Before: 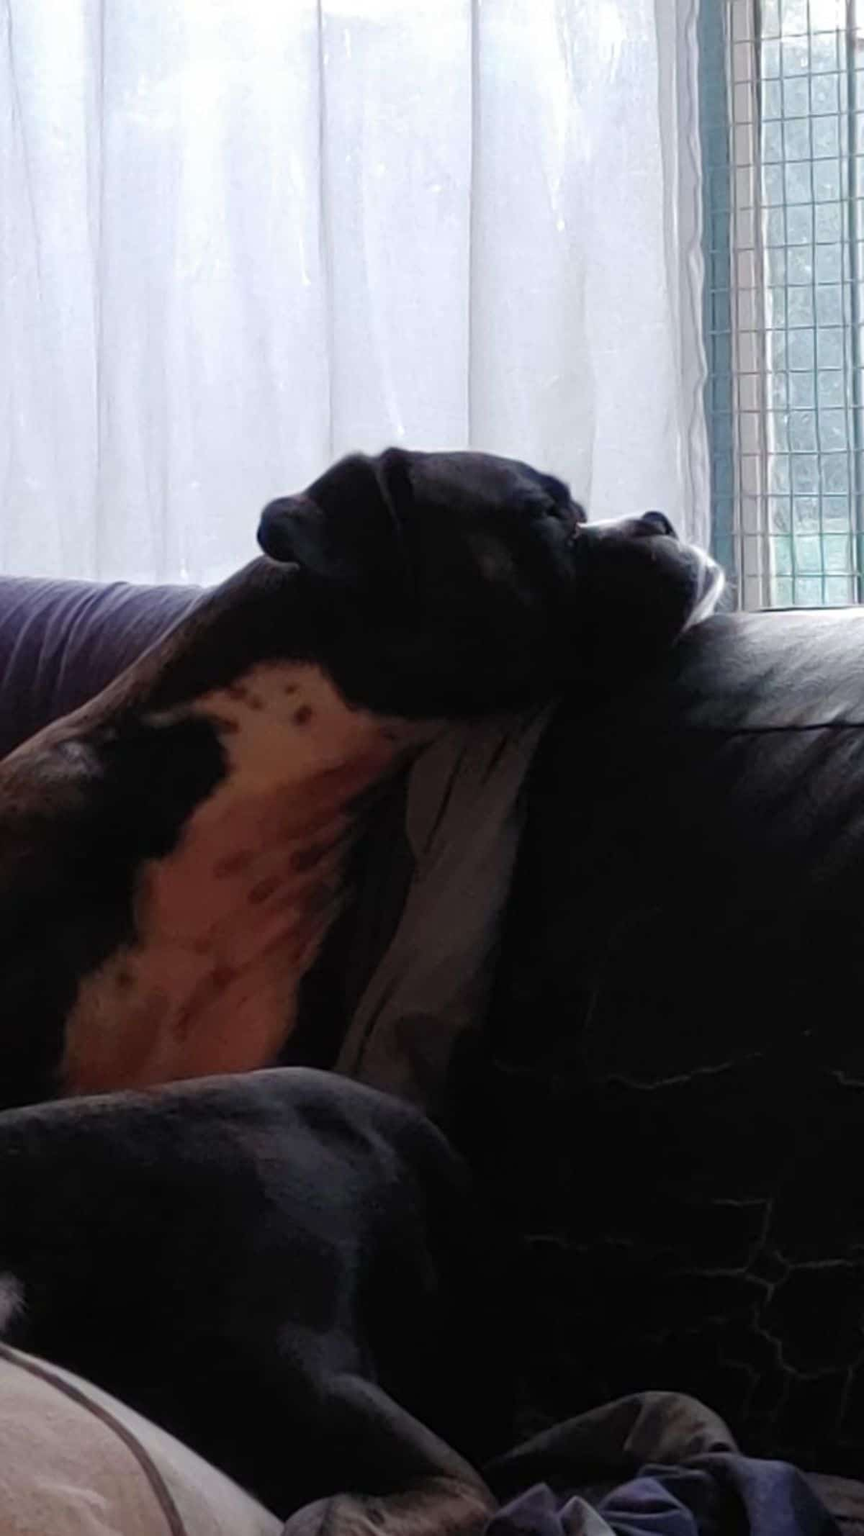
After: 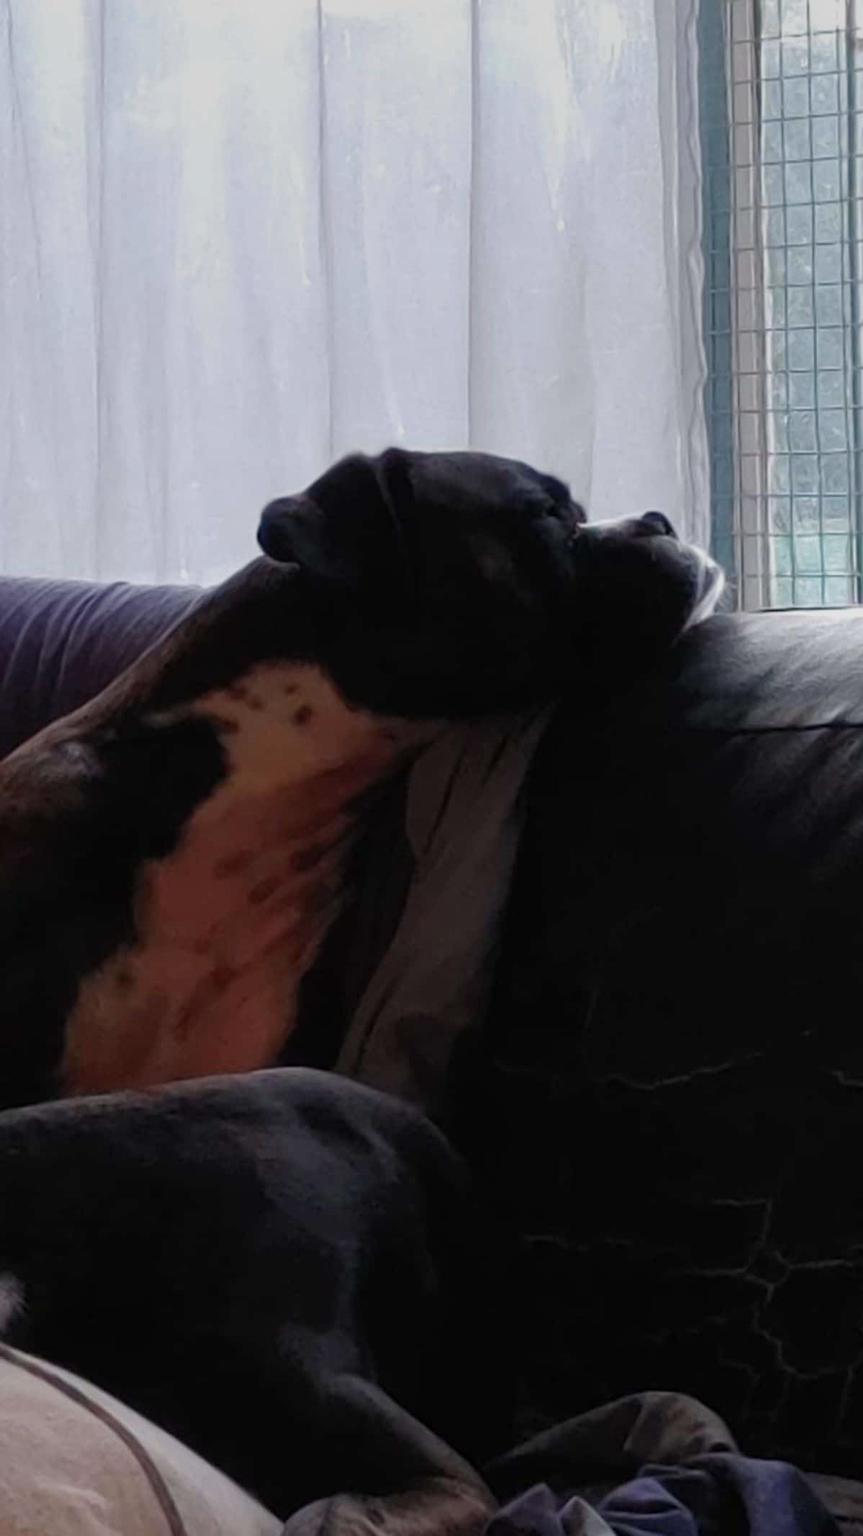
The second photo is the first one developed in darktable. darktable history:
sharpen: radius 2.883, amount 0.868, threshold 47.523
graduated density: on, module defaults
